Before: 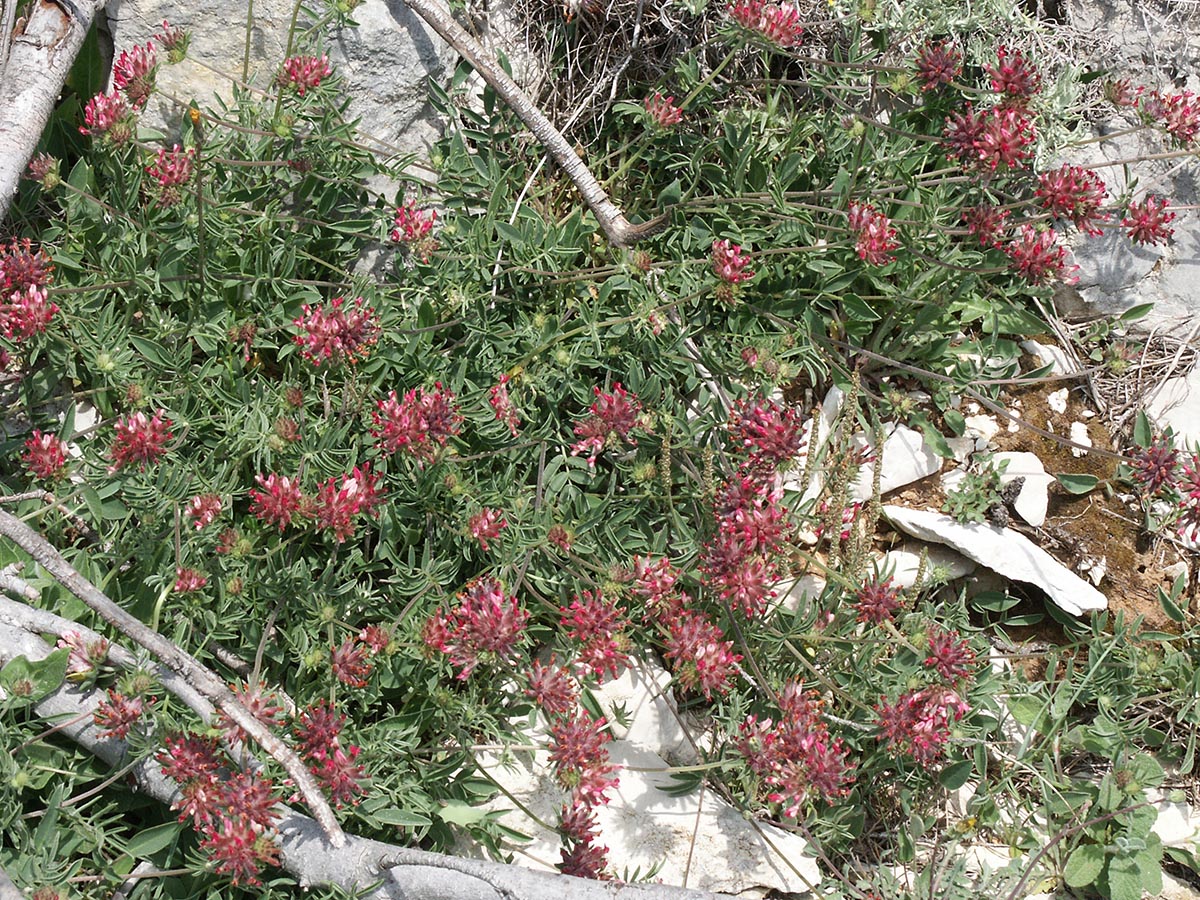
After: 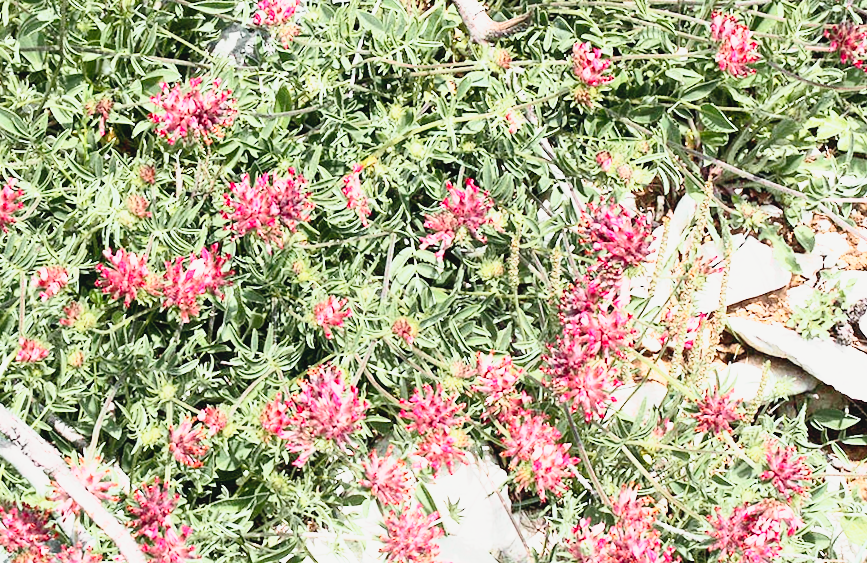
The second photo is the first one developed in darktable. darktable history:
crop and rotate: angle -3.37°, left 9.79%, top 20.73%, right 12.42%, bottom 11.82%
base curve: curves: ch0 [(0, 0) (0.012, 0.01) (0.073, 0.168) (0.31, 0.711) (0.645, 0.957) (1, 1)], preserve colors none
tone curve: curves: ch0 [(0, 0.026) (0.172, 0.194) (0.398, 0.437) (0.469, 0.544) (0.612, 0.741) (0.845, 0.926) (1, 0.968)]; ch1 [(0, 0) (0.437, 0.453) (0.472, 0.467) (0.502, 0.502) (0.531, 0.546) (0.574, 0.583) (0.617, 0.64) (0.699, 0.749) (0.859, 0.919) (1, 1)]; ch2 [(0, 0) (0.33, 0.301) (0.421, 0.443) (0.476, 0.502) (0.511, 0.504) (0.553, 0.553) (0.595, 0.586) (0.664, 0.664) (1, 1)], color space Lab, independent channels, preserve colors none
